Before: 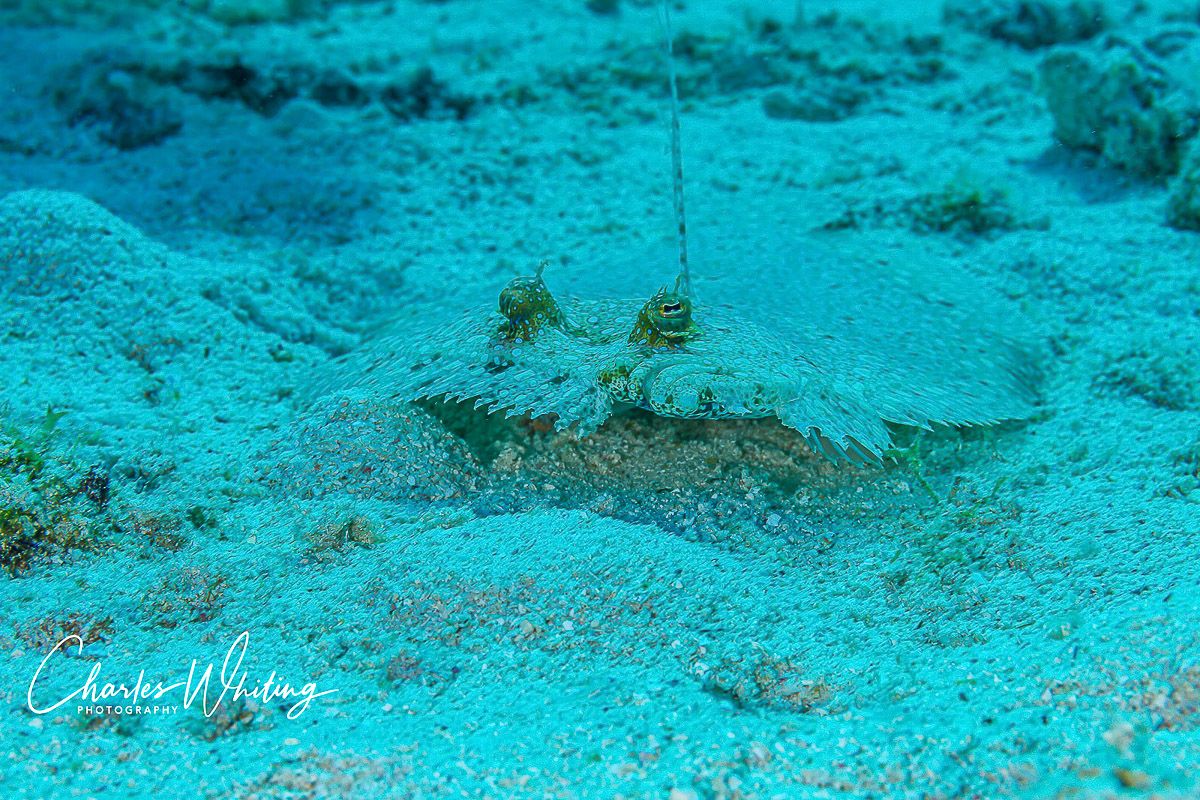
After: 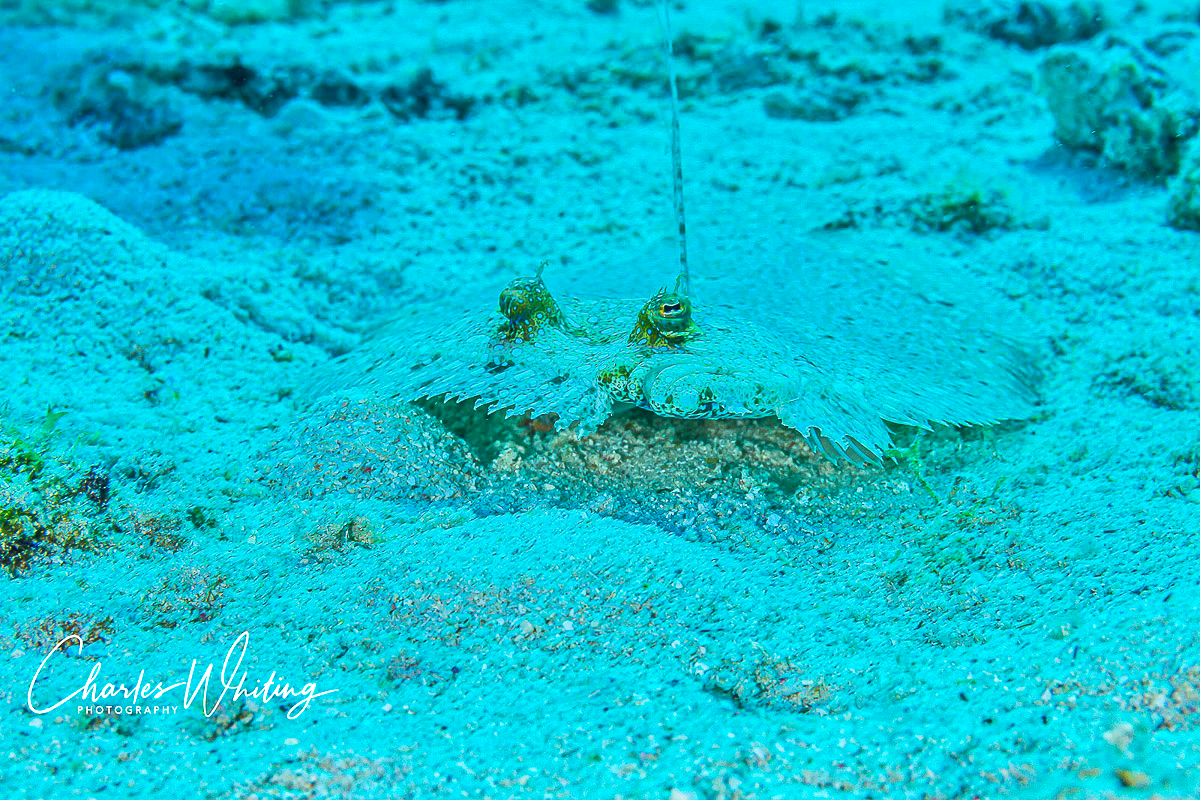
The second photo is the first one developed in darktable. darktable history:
tone equalizer: -7 EV 0.165 EV, -6 EV 0.604 EV, -5 EV 1.11 EV, -4 EV 1.35 EV, -3 EV 1.17 EV, -2 EV 0.6 EV, -1 EV 0.162 EV, edges refinement/feathering 500, mask exposure compensation -1.57 EV, preserve details guided filter
exposure: compensate highlight preservation false
shadows and highlights: soften with gaussian
